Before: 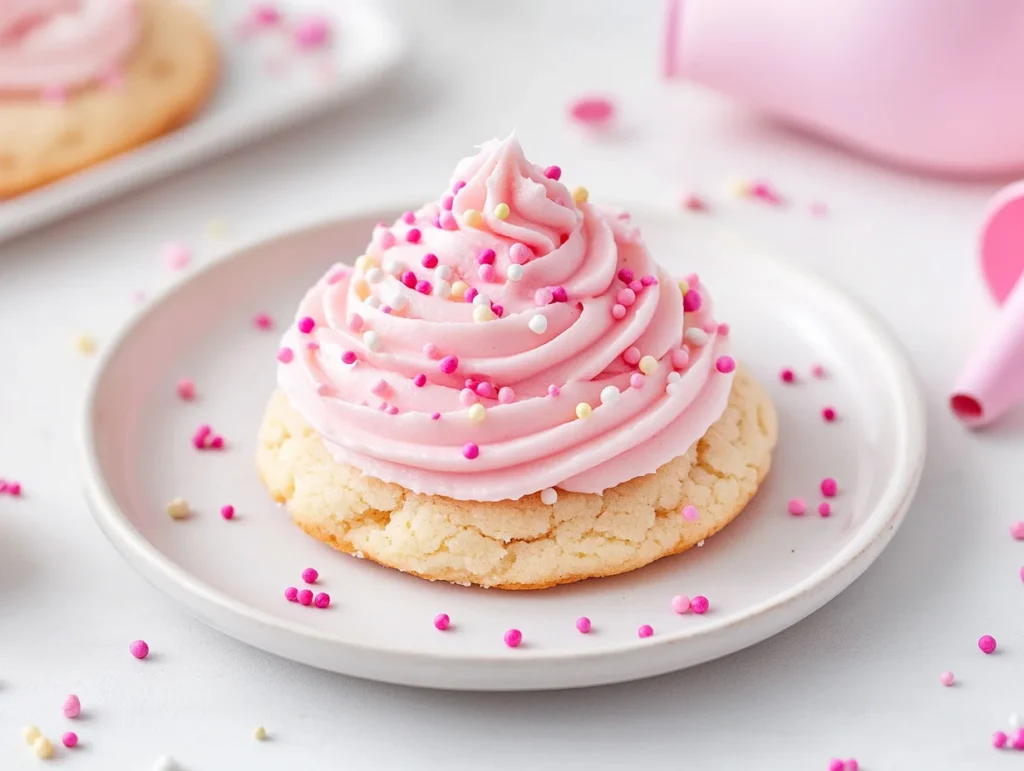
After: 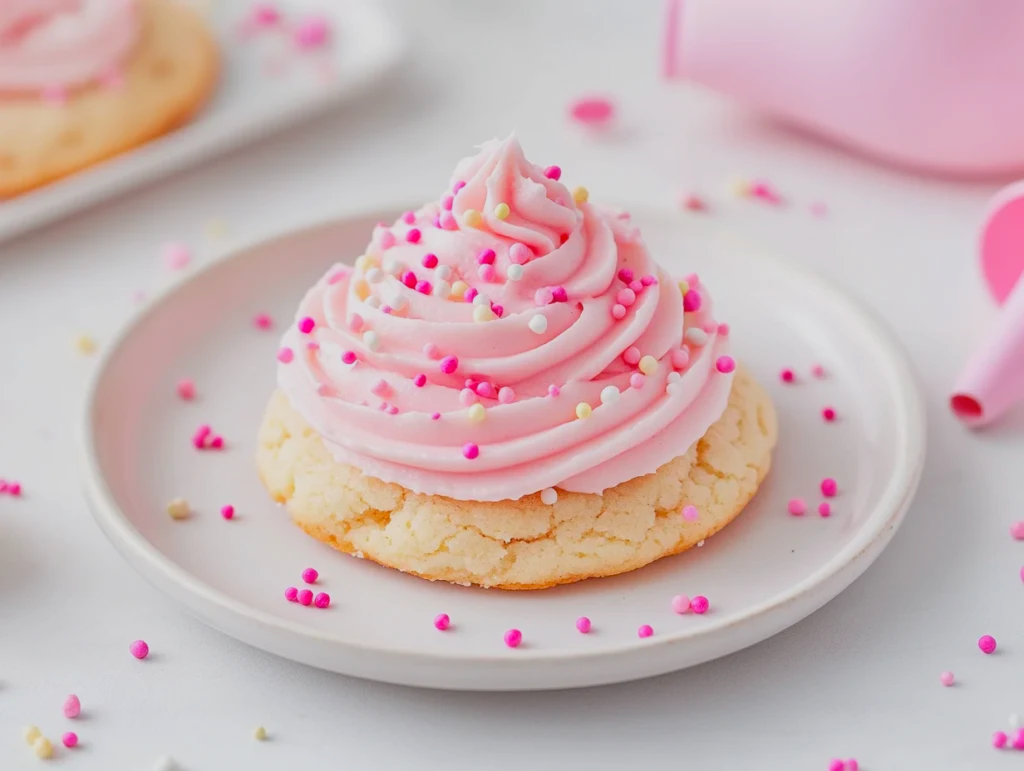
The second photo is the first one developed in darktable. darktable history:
contrast brightness saturation: contrast -0.28
exposure: black level correction 0.007, exposure 0.159 EV, compensate highlight preservation false
